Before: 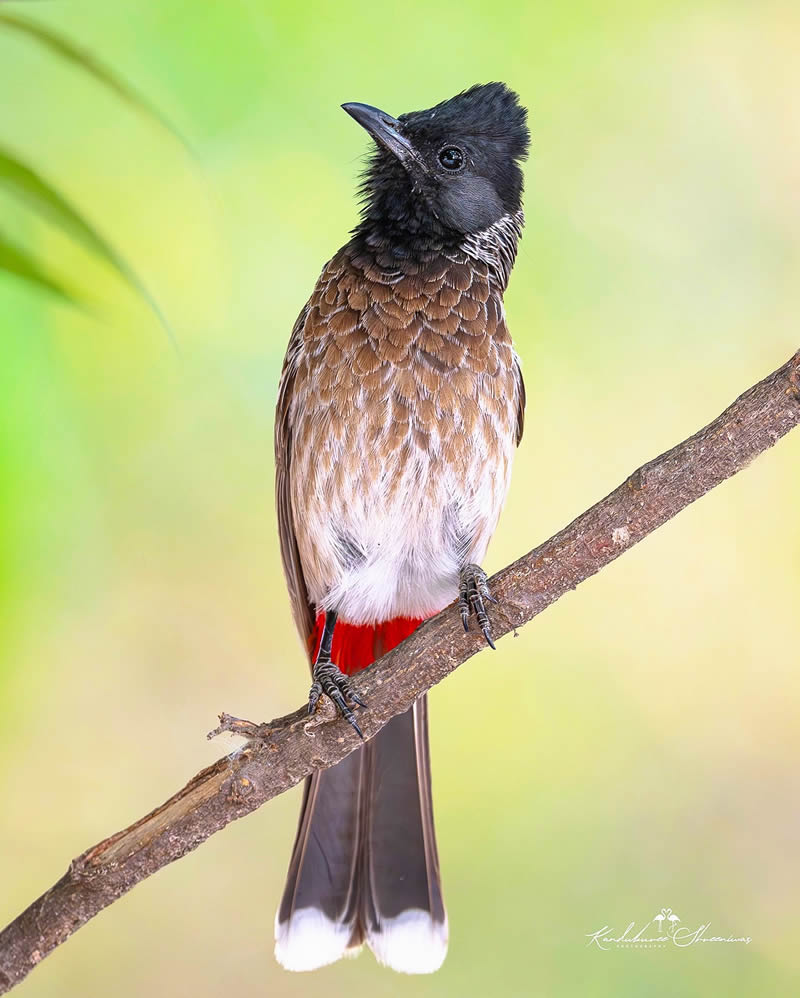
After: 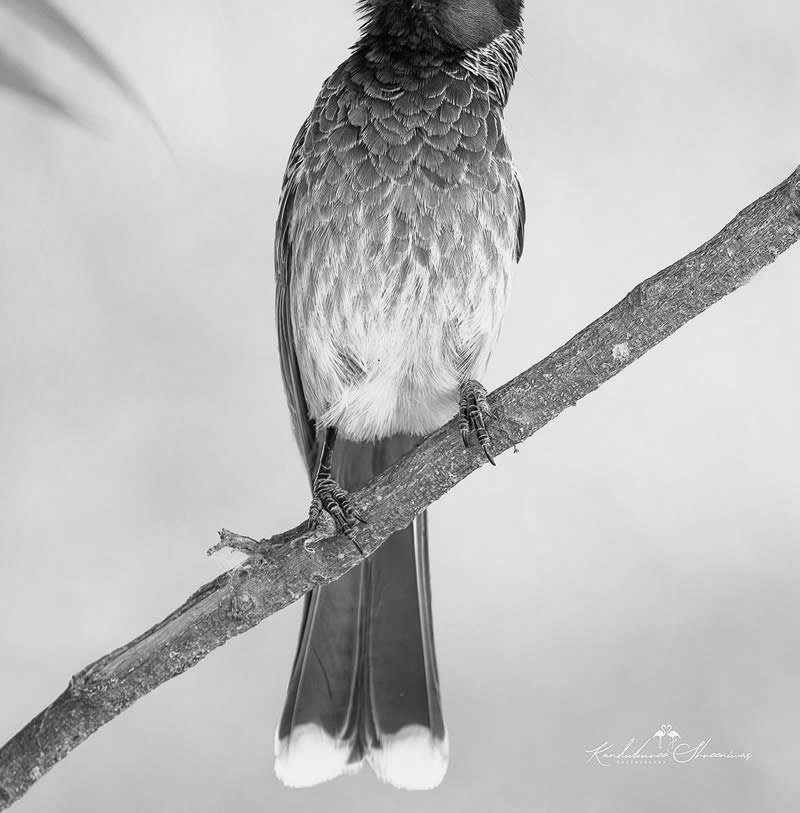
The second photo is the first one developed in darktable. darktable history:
monochrome: a 30.25, b 92.03
crop and rotate: top 18.507%
